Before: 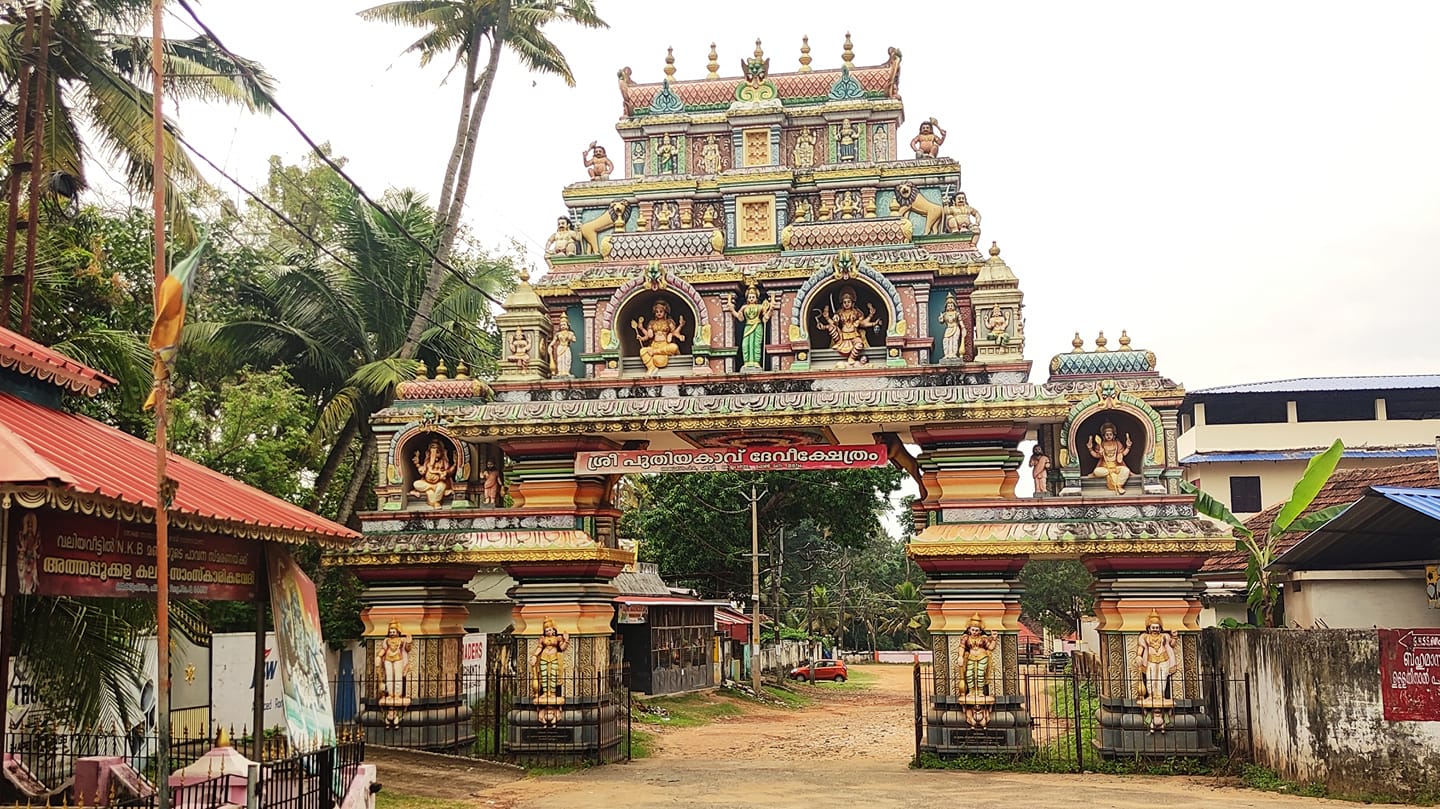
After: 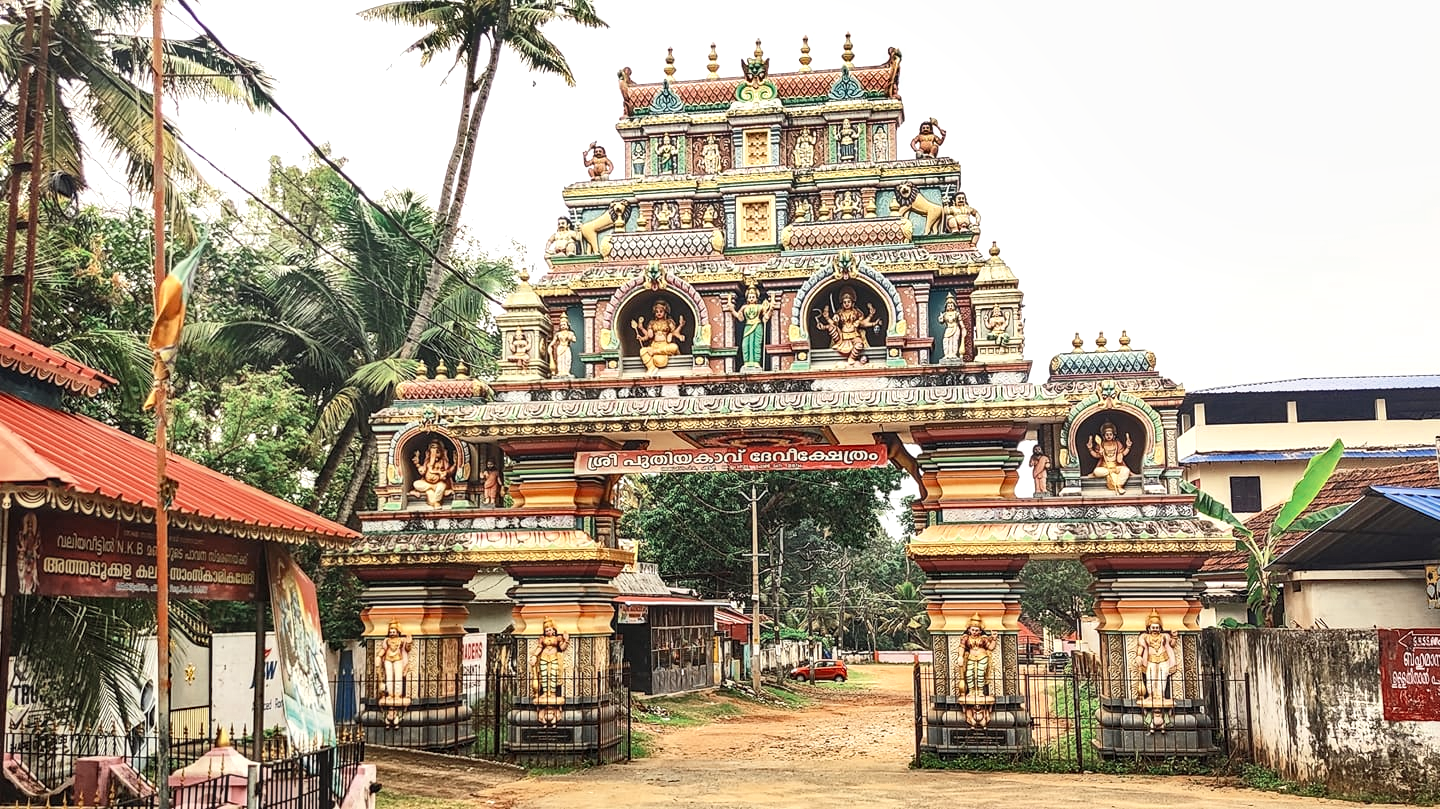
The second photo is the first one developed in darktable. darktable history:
exposure: black level correction 0, exposure 0.5 EV, compensate highlight preservation false
local contrast: detail 130%
color correction: highlights b* 0.052, saturation 0.978
shadows and highlights: low approximation 0.01, soften with gaussian
haze removal: compatibility mode true, adaptive false
contrast brightness saturation: contrast 0.202, brightness 0.153, saturation 0.139
color zones: curves: ch0 [(0, 0.5) (0.125, 0.4) (0.25, 0.5) (0.375, 0.4) (0.5, 0.4) (0.625, 0.35) (0.75, 0.35) (0.875, 0.5)]; ch1 [(0, 0.35) (0.125, 0.45) (0.25, 0.35) (0.375, 0.35) (0.5, 0.35) (0.625, 0.35) (0.75, 0.45) (0.875, 0.35)]; ch2 [(0, 0.6) (0.125, 0.5) (0.25, 0.5) (0.375, 0.6) (0.5, 0.6) (0.625, 0.5) (0.75, 0.5) (0.875, 0.5)]
